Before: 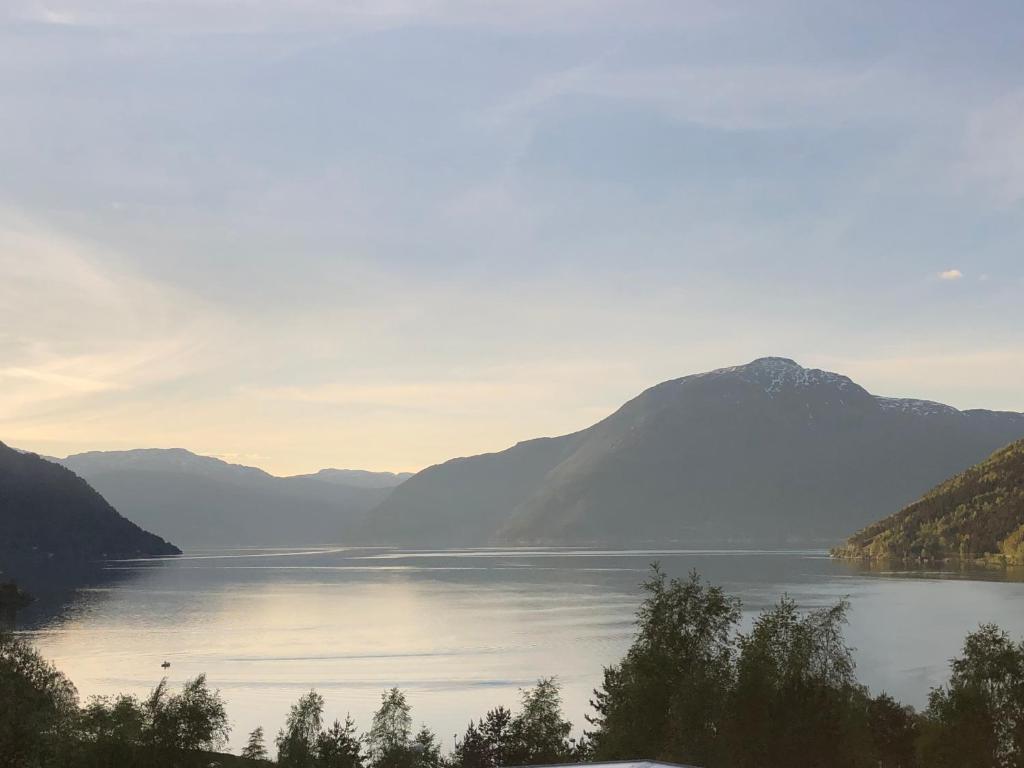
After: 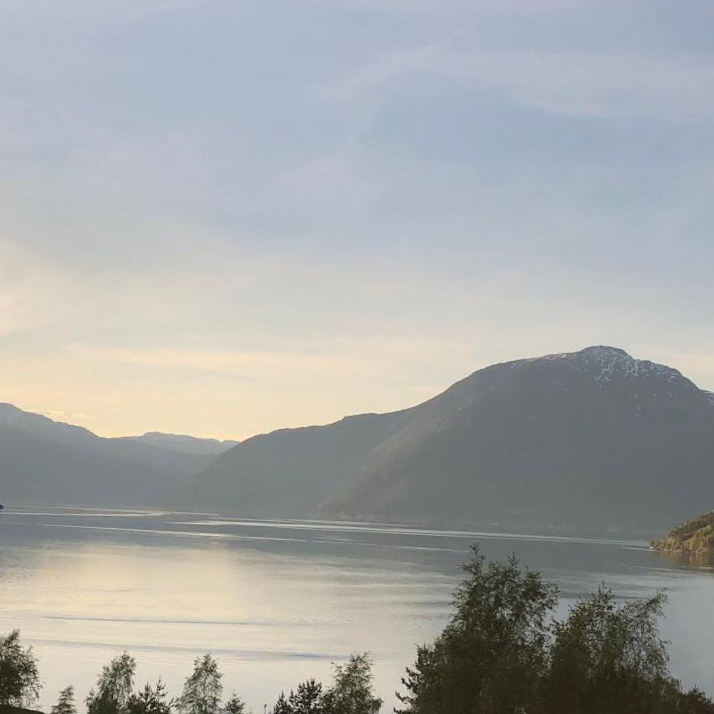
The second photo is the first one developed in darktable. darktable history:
crop and rotate: angle -3.27°, left 14.12%, top 0.016%, right 10.86%, bottom 0.021%
